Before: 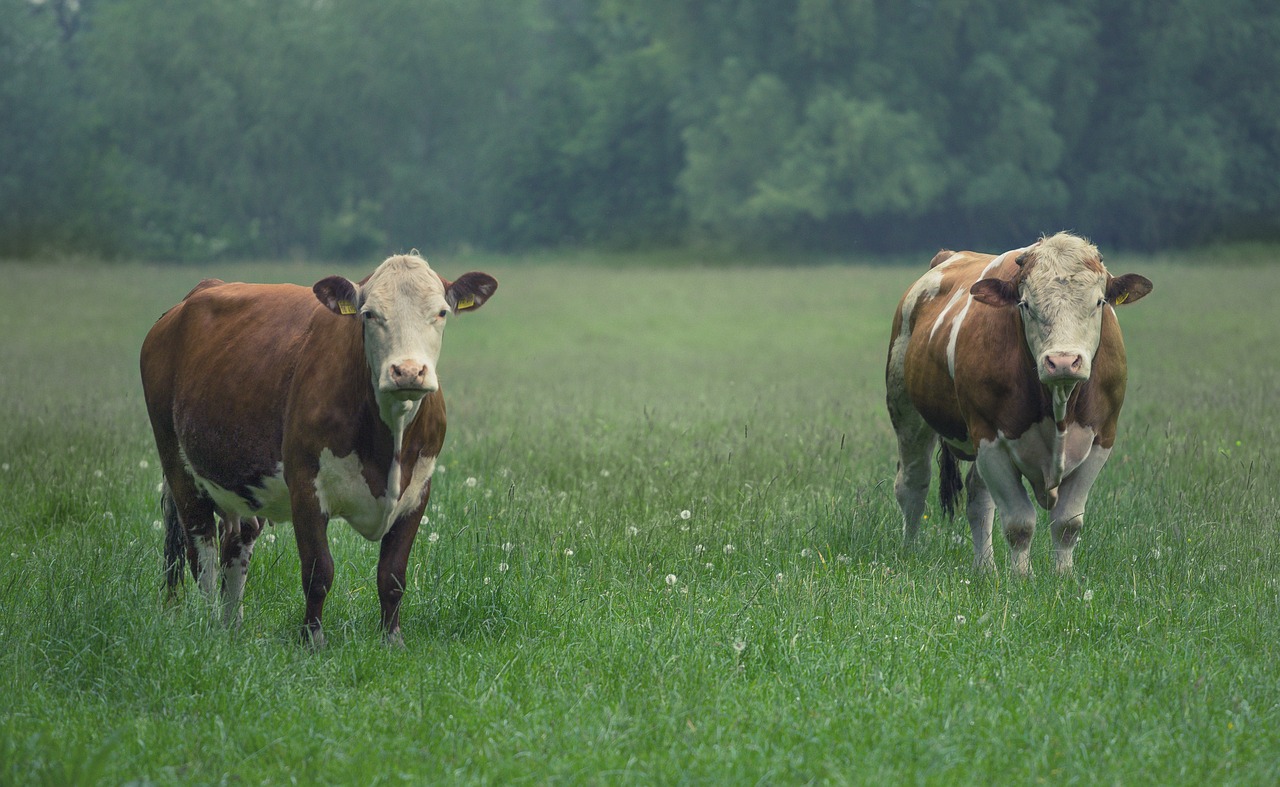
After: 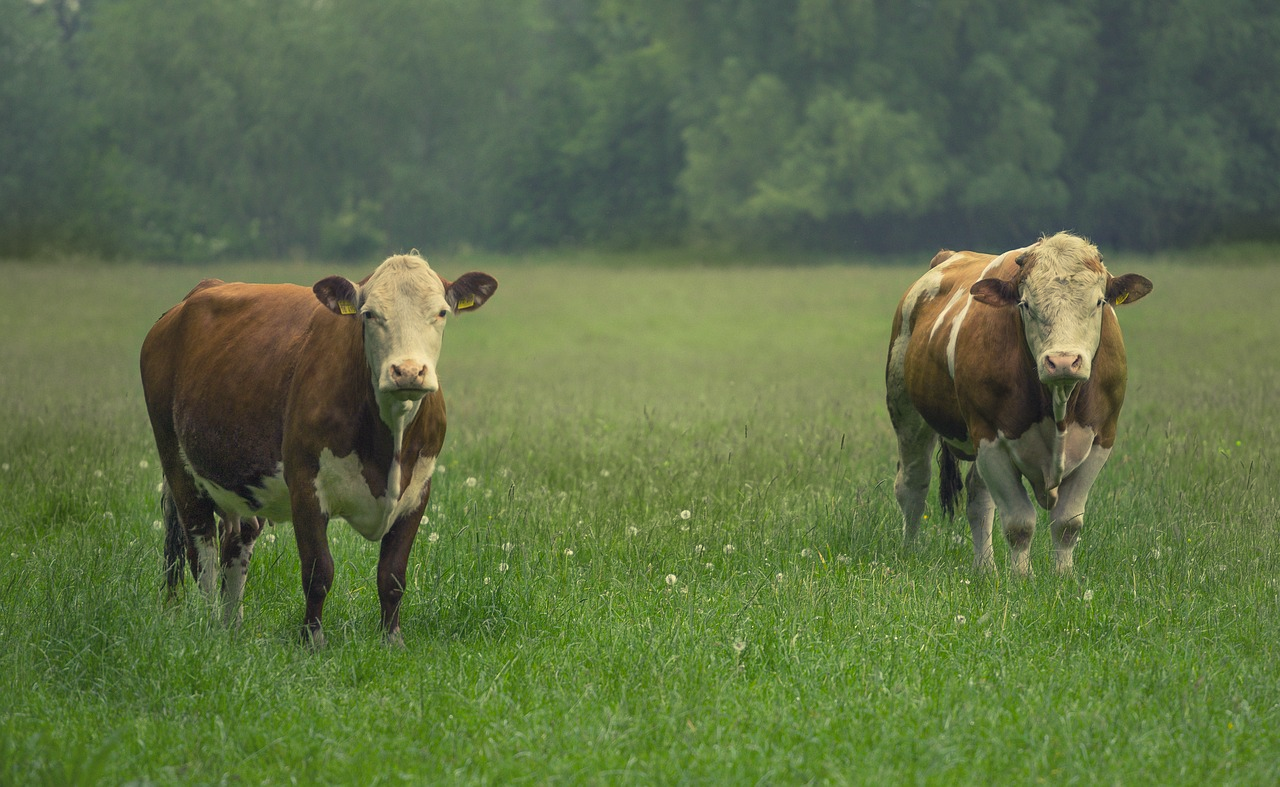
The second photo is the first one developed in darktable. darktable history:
color correction: highlights a* 1.39, highlights b* 18.22
